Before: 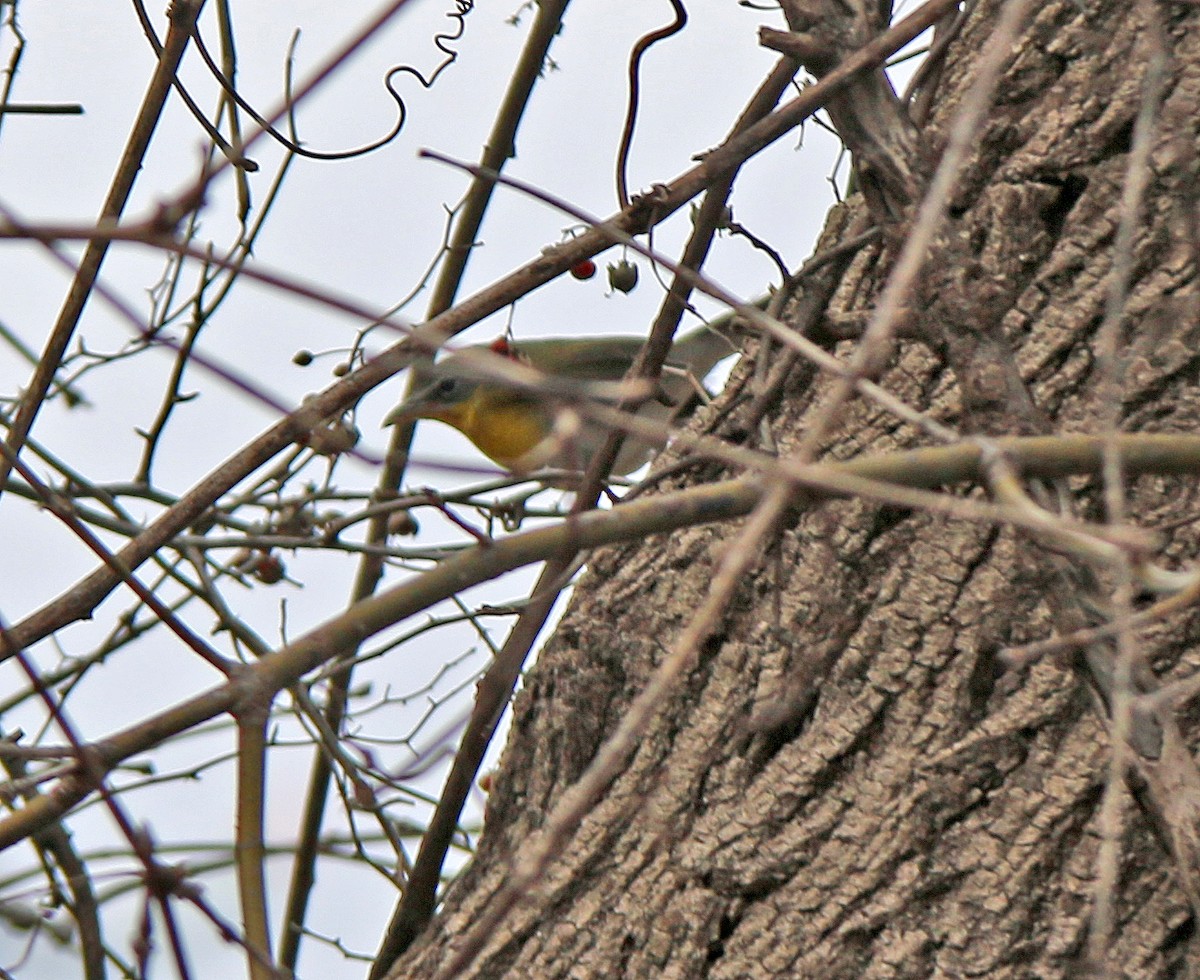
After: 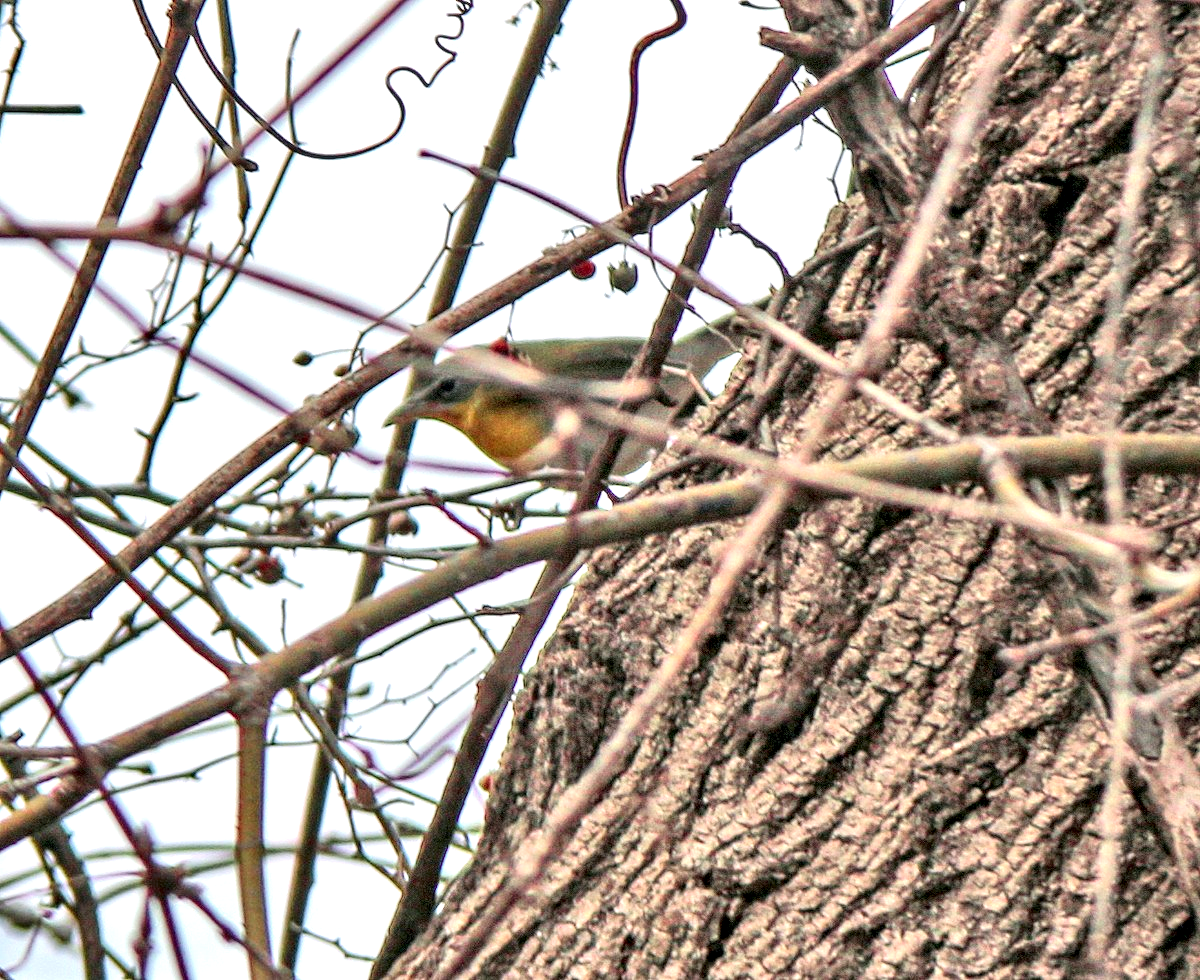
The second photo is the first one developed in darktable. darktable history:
exposure: black level correction 0, exposure 0.7 EV, compensate highlight preservation false
local contrast: detail 160%
tone curve: curves: ch0 [(0, 0.025) (0.15, 0.143) (0.452, 0.486) (0.751, 0.788) (1, 0.961)]; ch1 [(0, 0) (0.43, 0.408) (0.476, 0.469) (0.497, 0.494) (0.546, 0.571) (0.566, 0.607) (0.62, 0.657) (1, 1)]; ch2 [(0, 0) (0.386, 0.397) (0.505, 0.498) (0.547, 0.546) (0.579, 0.58) (1, 1)], color space Lab, independent channels, preserve colors none
